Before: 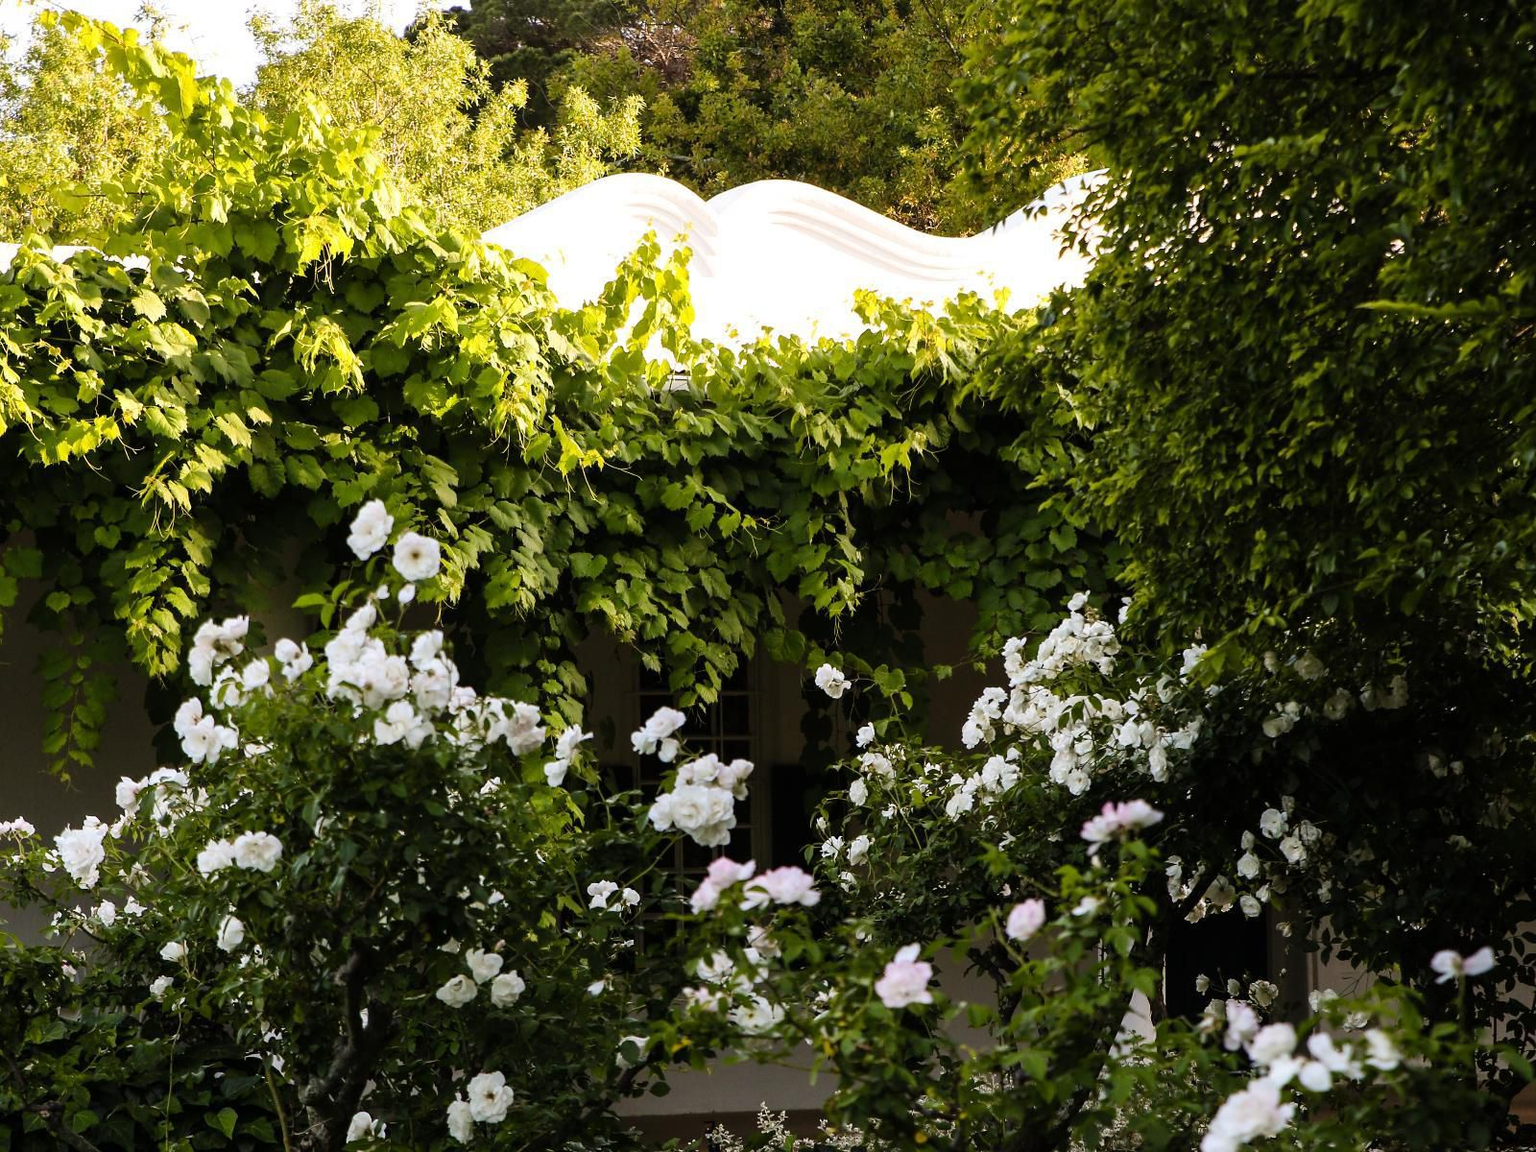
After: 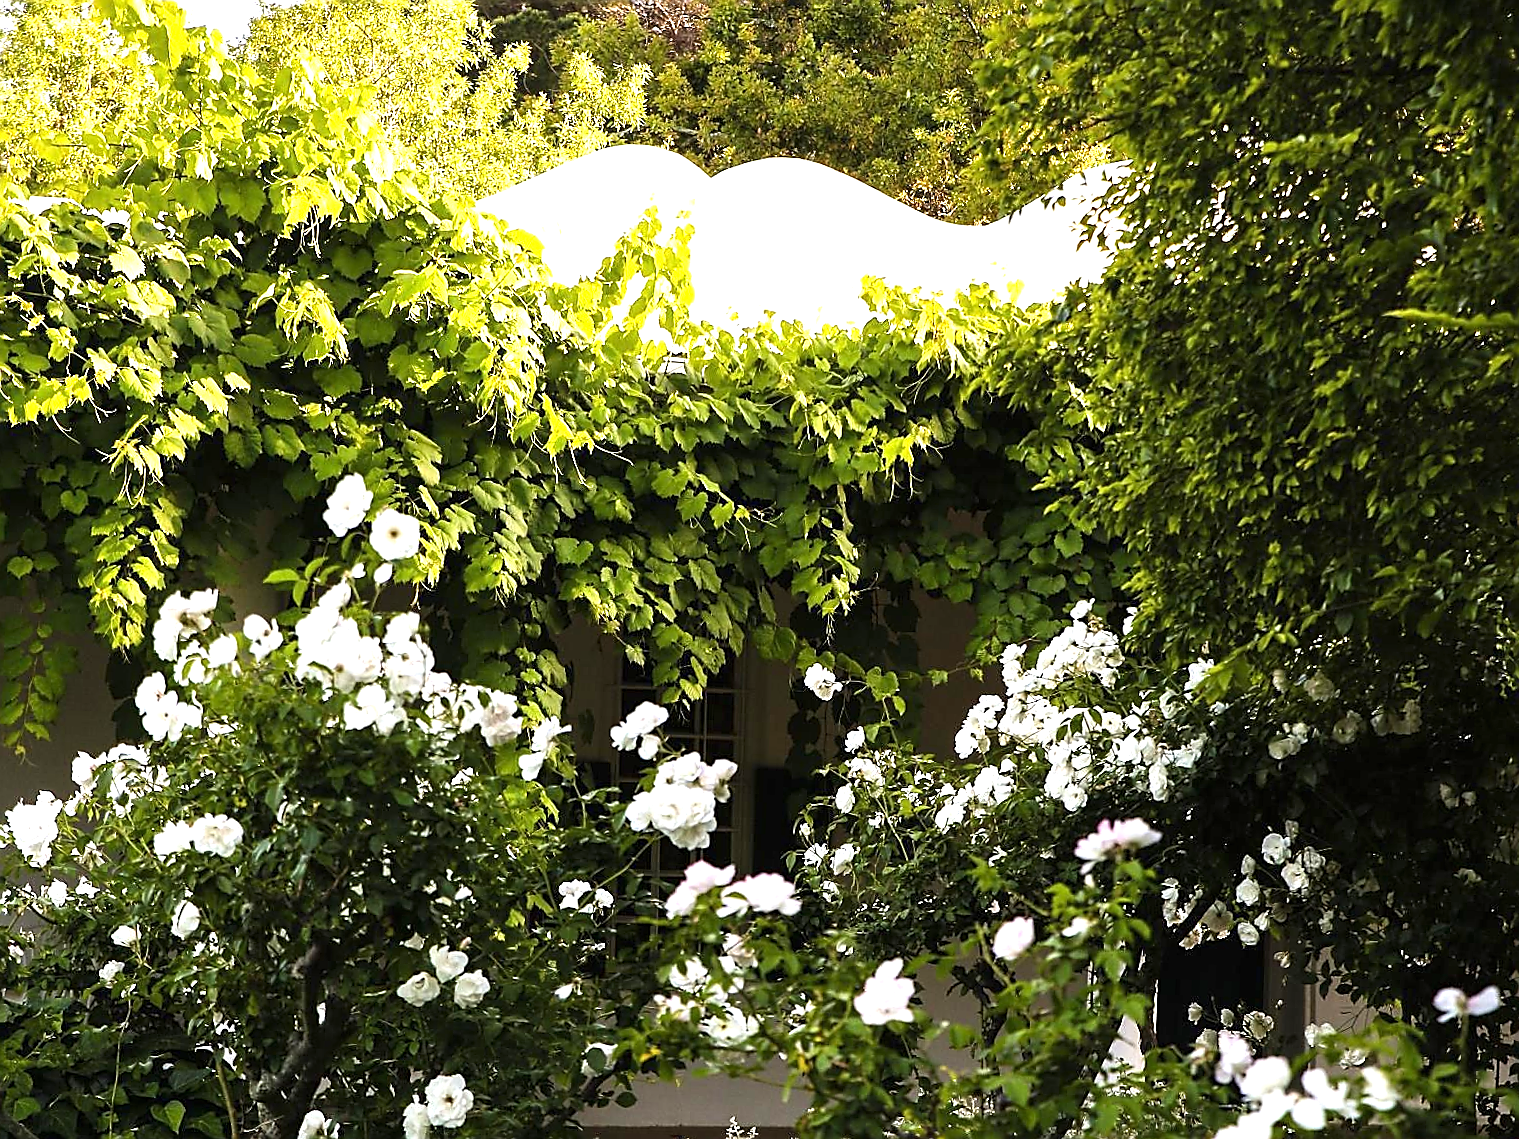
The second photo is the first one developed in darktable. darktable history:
sharpen: radius 1.386, amount 1.266, threshold 0.72
crop and rotate: angle -2.31°
exposure: black level correction 0, exposure 1.031 EV, compensate exposure bias true, compensate highlight preservation false
